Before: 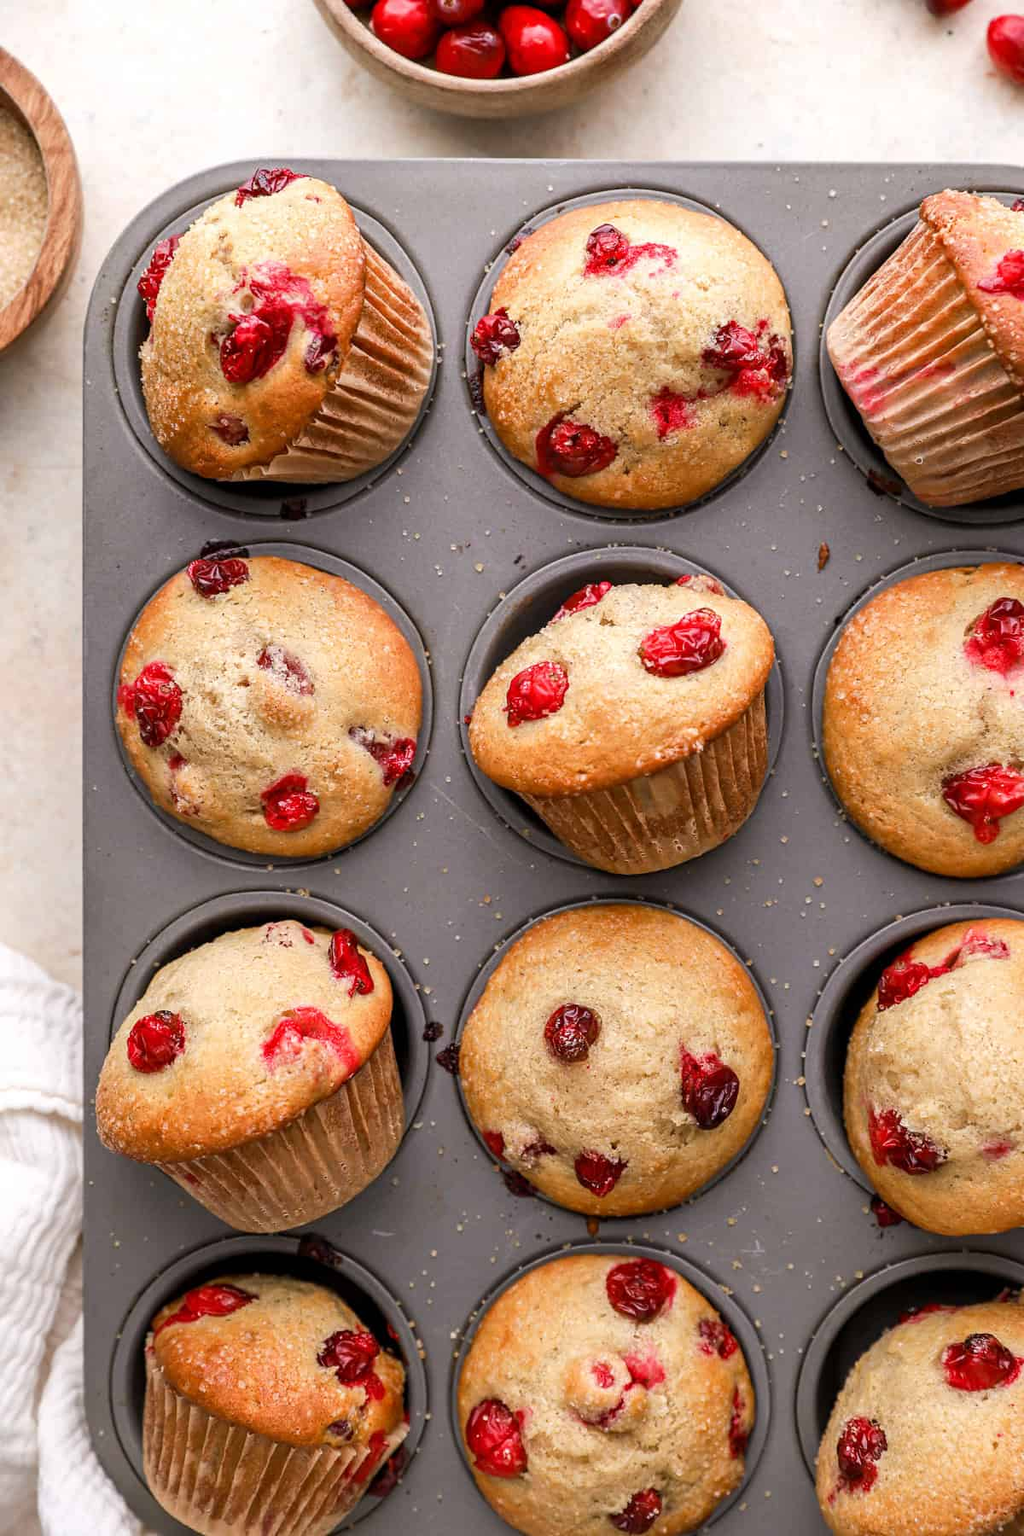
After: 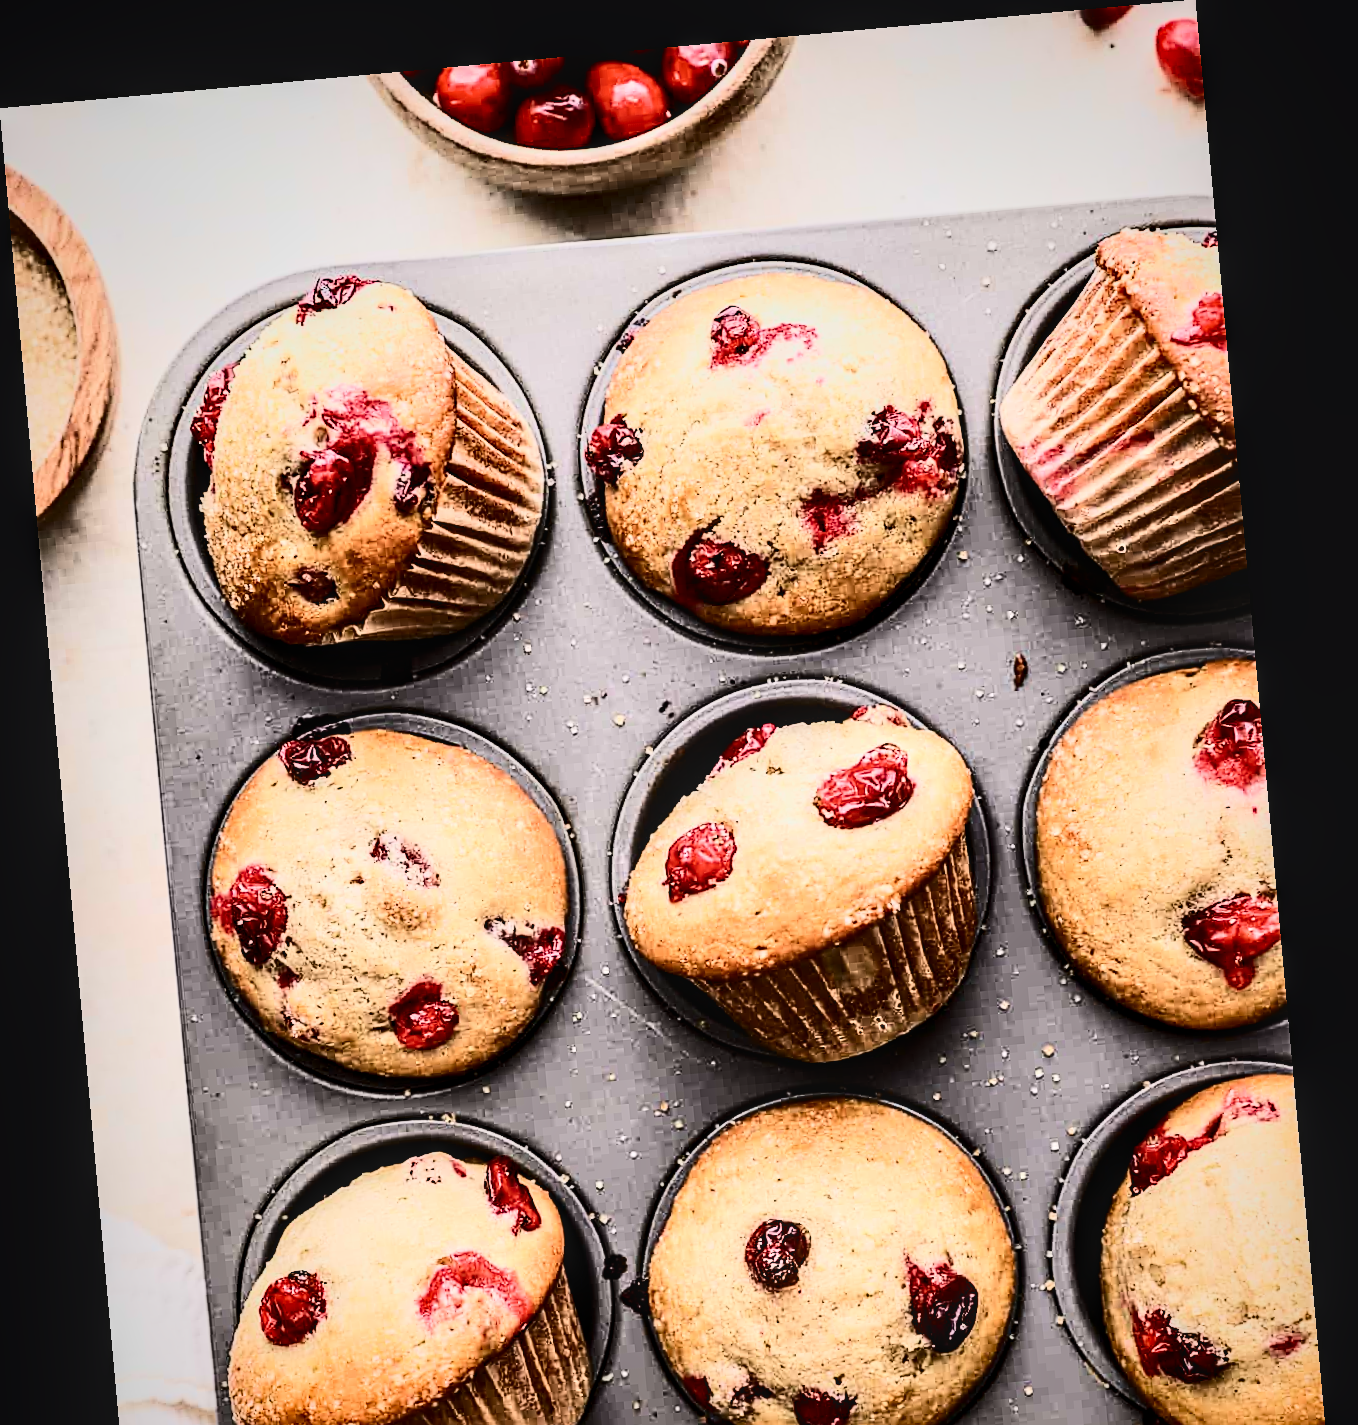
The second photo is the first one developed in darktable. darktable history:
contrast brightness saturation: contrast 0.5, saturation -0.1
local contrast: on, module defaults
vignetting: brightness -0.233, saturation 0.141
tone equalizer: -8 EV -1.08 EV, -7 EV -1.01 EV, -6 EV -0.867 EV, -5 EV -0.578 EV, -3 EV 0.578 EV, -2 EV 0.867 EV, -1 EV 1.01 EV, +0 EV 1.08 EV, edges refinement/feathering 500, mask exposure compensation -1.57 EV, preserve details no
rotate and perspective: rotation -5.2°, automatic cropping off
filmic rgb: black relative exposure -7.15 EV, white relative exposure 5.36 EV, hardness 3.02, color science v6 (2022)
crop: bottom 24.988%
sharpen: on, module defaults
